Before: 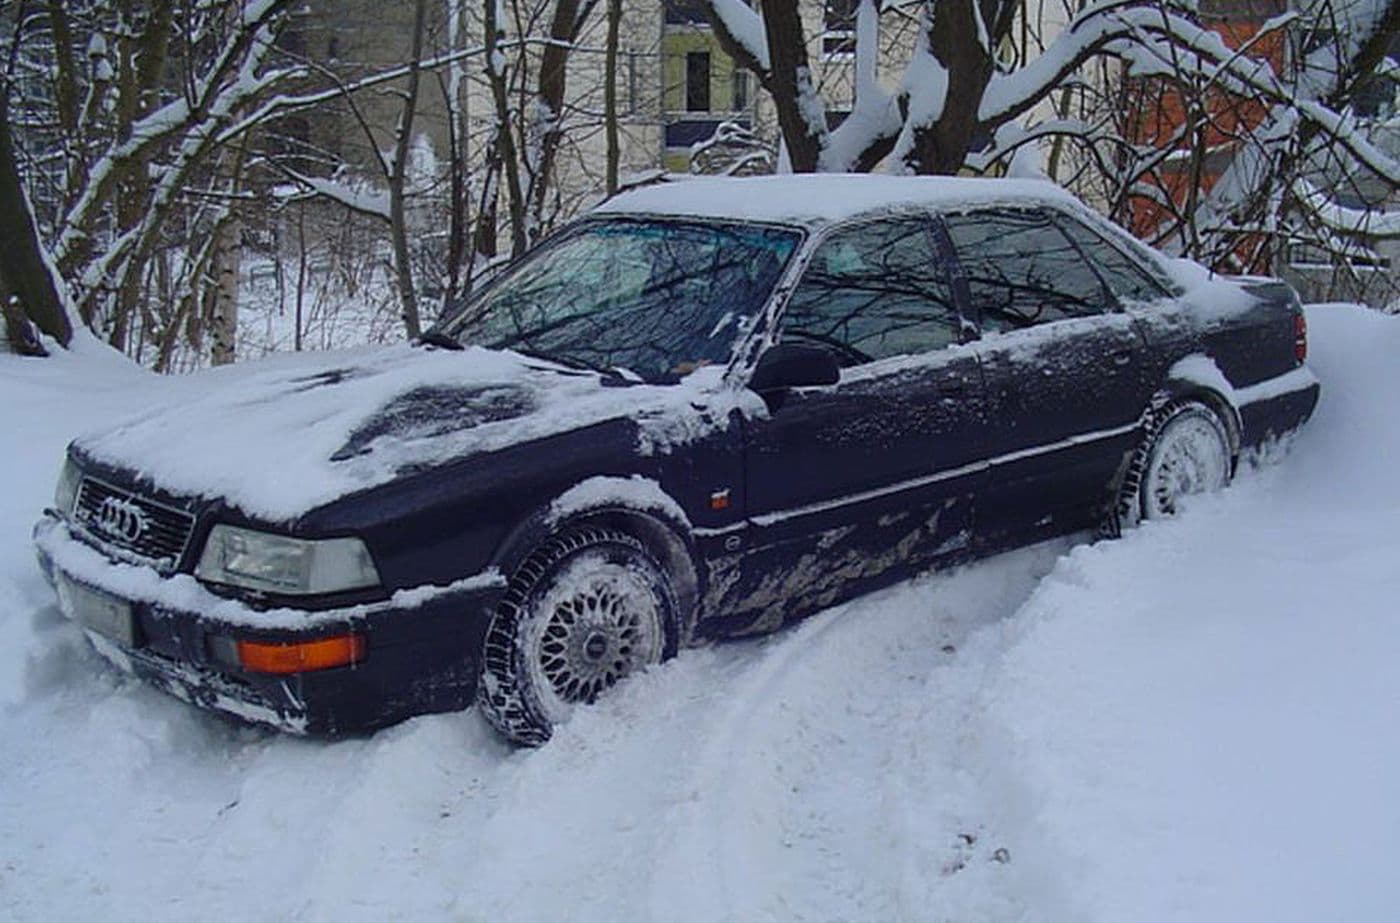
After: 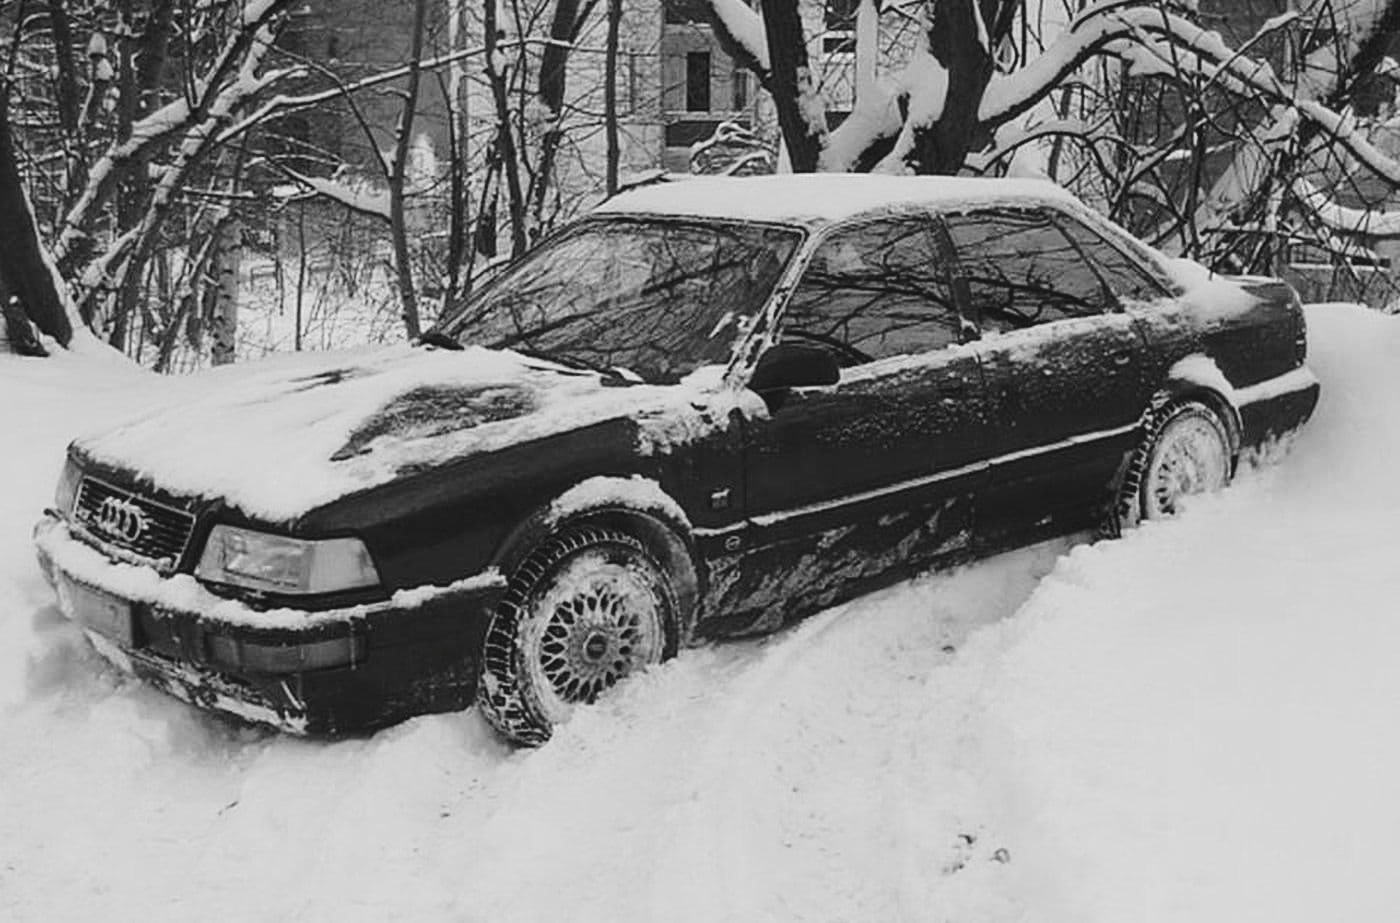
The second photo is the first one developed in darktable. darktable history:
tone curve: curves: ch0 [(0, 0) (0.003, 0.059) (0.011, 0.059) (0.025, 0.057) (0.044, 0.055) (0.069, 0.057) (0.1, 0.083) (0.136, 0.128) (0.177, 0.185) (0.224, 0.242) (0.277, 0.308) (0.335, 0.383) (0.399, 0.468) (0.468, 0.547) (0.543, 0.632) (0.623, 0.71) (0.709, 0.801) (0.801, 0.859) (0.898, 0.922) (1, 1)], preserve colors none
color look up table: target L [88.82, 89.88, 88.82, 70.73, 67.49, 48.84, 63.6, 40.45, 43.46, 18.94, 23.22, 200.55, 80.24, 70.35, 57.48, 60.17, 65.49, 54.37, 41.14, 34.03, 31.74, 27.98, 19.87, 9.594, 88.47, 90.94, 77.34, 64.99, 71.1, 78.07, 88.82, 88.82, 85.63, 47.64, 50.17, 60.56, 32.32, 17.06, 25.32, 8.248, 95.84, 95.14, 90.94, 88.12, 68.87, 57.87, 38.24, 39.9, 15.79], target a [-0.001, 0, -0.001, 0, 0.001, 0, 0, 0.001, 0.001, 0, 0, 0, -0.003, 0, 0, -0.001, 0.001, 0, 0, 0, 0.001, 0 ×4, -0.001, -0.002, 0.001, 0, -0.002, -0.001, -0.001, 0, 0, 0.001, 0, 0.001, 0, 0, 0, -0.001, -0.002, -0.001, -0.001, 0, 0, 0, 0.001, 0], target b [0.001, 0, 0.001, 0.002, -0.005, -0.003, 0.002, -0.003, -0.003, 0, -0.003, 0, 0.023, 0.002, 0.002, 0.02, -0.004, 0.002, 0.002, -0.003, -0.003, 0.001, -0.002, -0.002, 0, 0.001, 0.023, -0.004, 0.002, 0.023, 0.001, 0.001, 0.001, 0.002, -0.003, 0.002, -0.003, 0, -0.002, 0.004, 0.001, 0.023, 0.001, 0.022, 0.002, 0.002, 0.001, -0.003, -0.002], num patches 49
